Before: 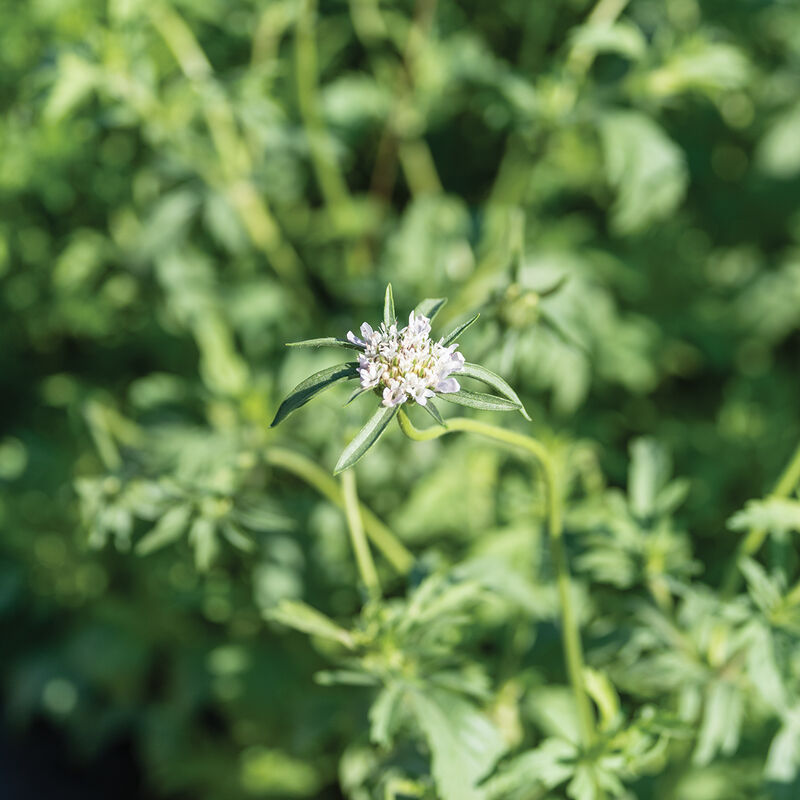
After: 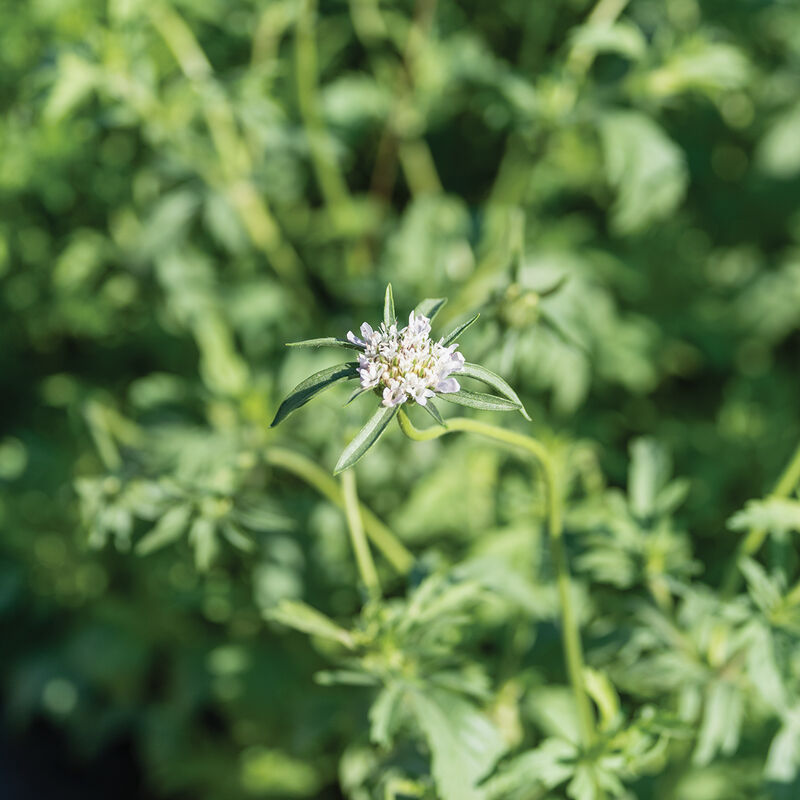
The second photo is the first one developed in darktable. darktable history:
exposure: exposure -0.056 EV, compensate highlight preservation false
tone equalizer: edges refinement/feathering 500, mask exposure compensation -1.57 EV, preserve details no
